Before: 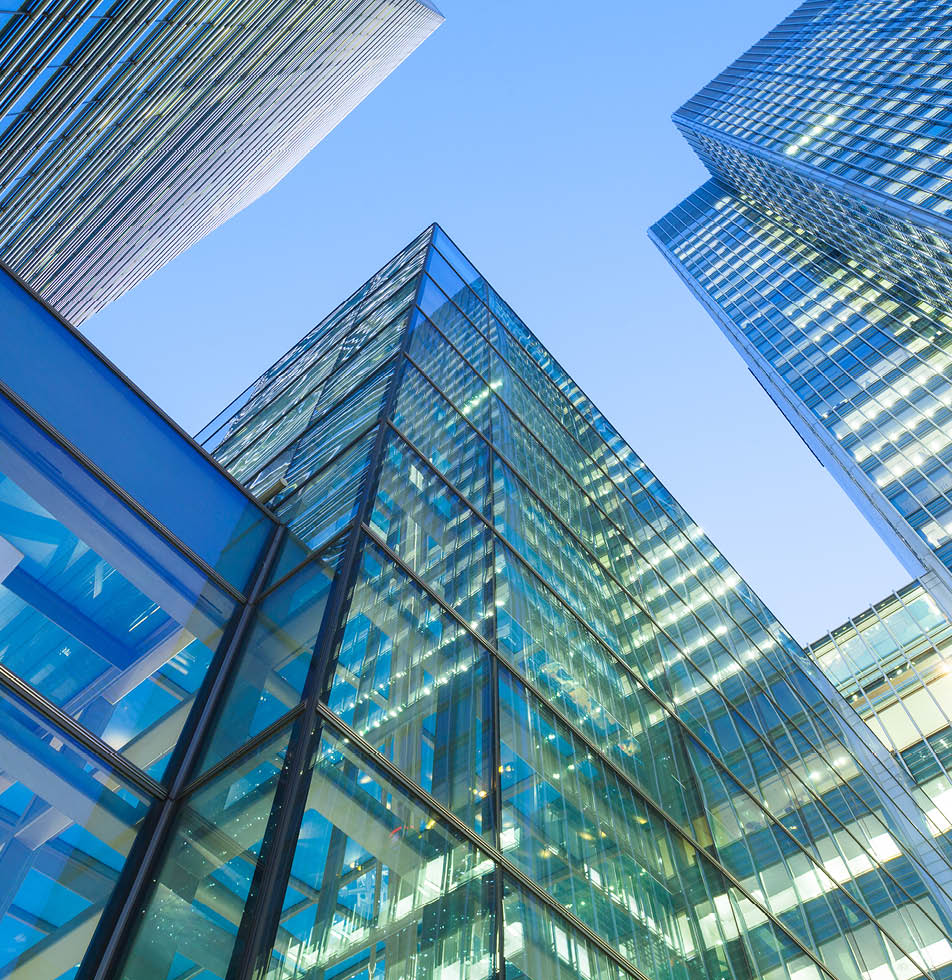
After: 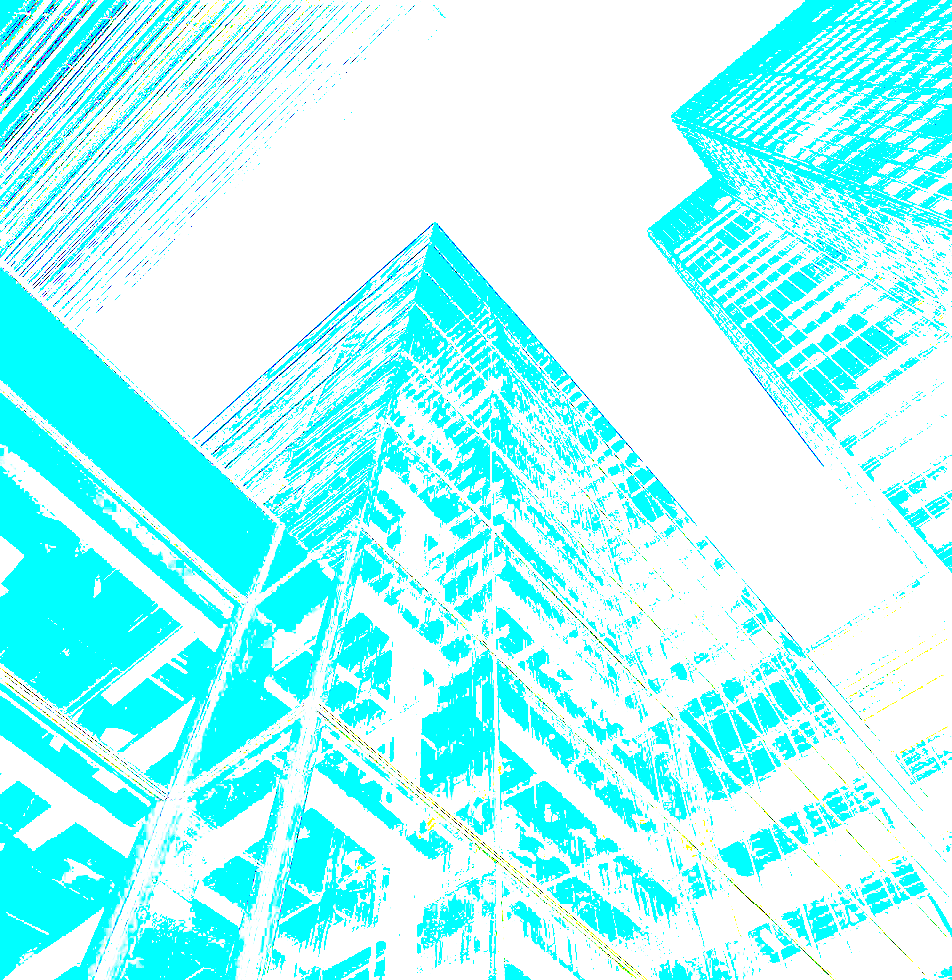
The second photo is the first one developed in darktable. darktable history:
sharpen: on, module defaults
color balance rgb: perceptual saturation grading › global saturation 29.692%, global vibrance 29.474%
exposure: exposure 7.971 EV, compensate highlight preservation false
local contrast: mode bilateral grid, contrast 20, coarseness 49, detail 119%, midtone range 0.2
